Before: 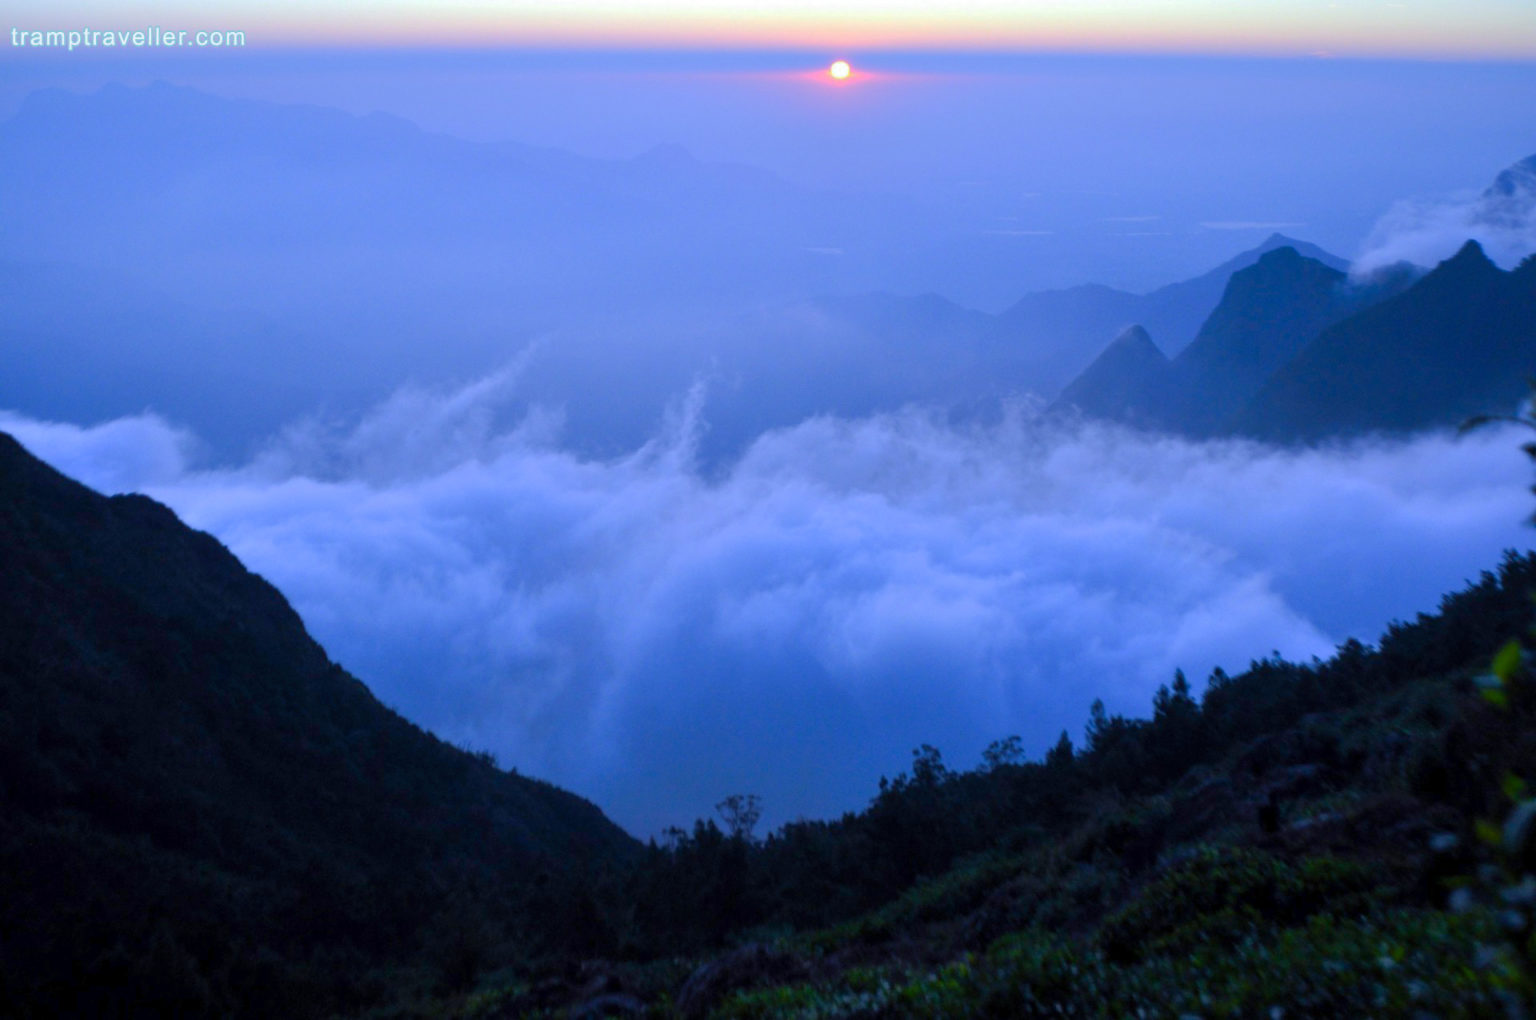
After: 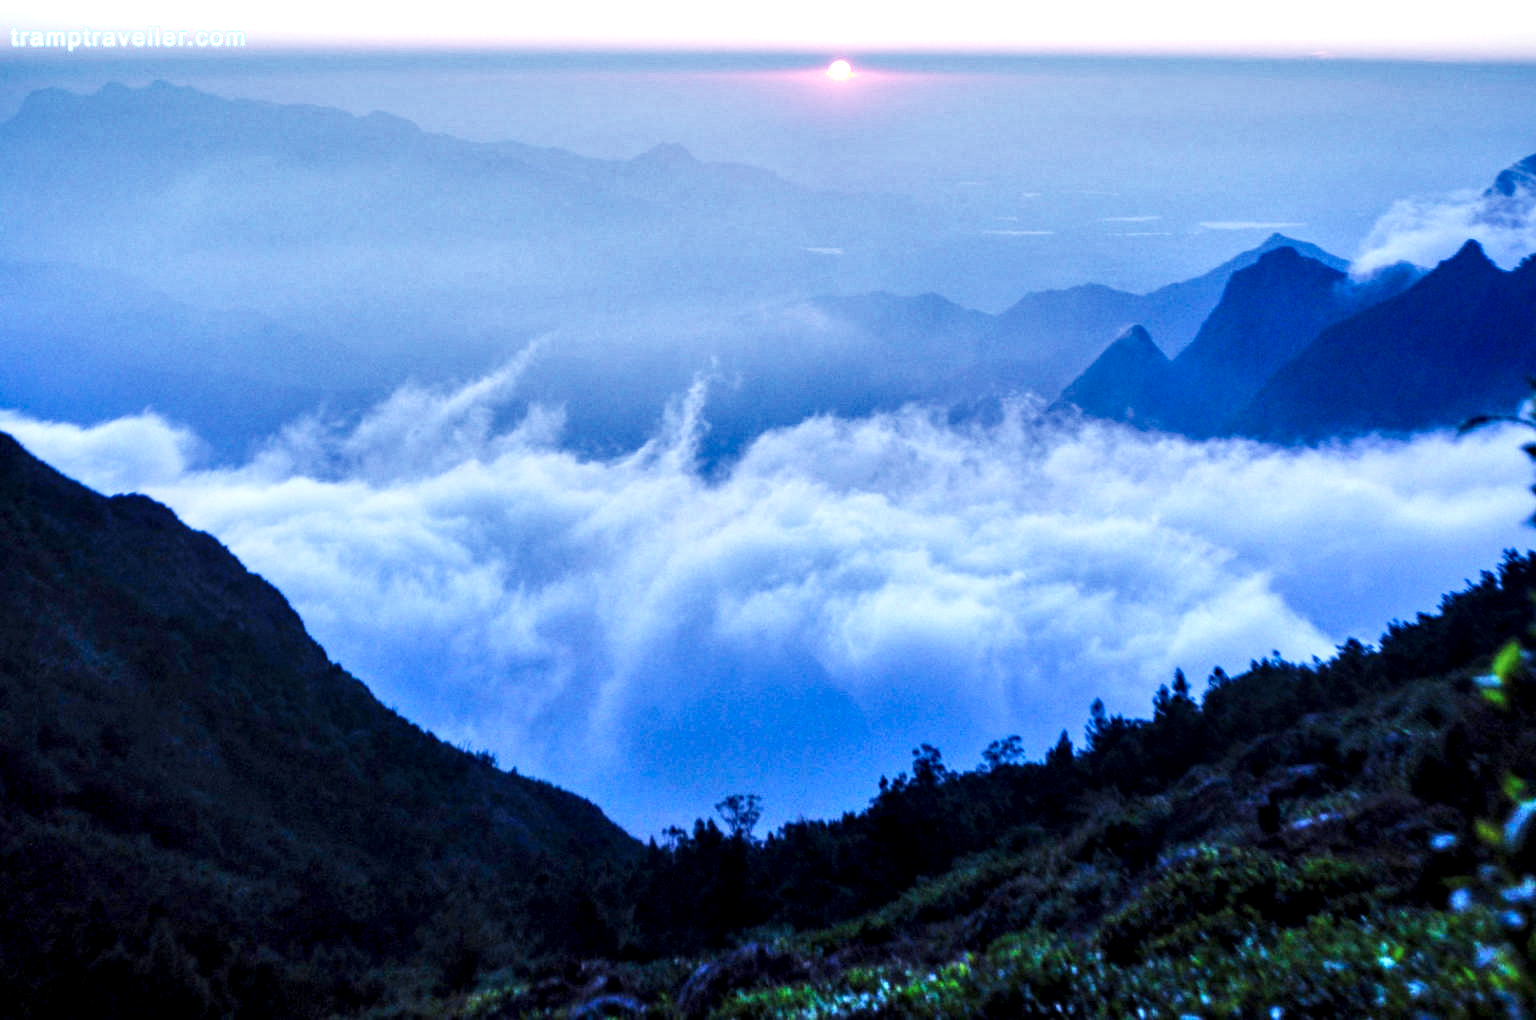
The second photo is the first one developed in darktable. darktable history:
shadows and highlights: low approximation 0.01, soften with gaussian
base curve: curves: ch0 [(0, 0) (0.026, 0.03) (0.109, 0.232) (0.351, 0.748) (0.669, 0.968) (1, 1)], preserve colors none
local contrast: highlights 65%, shadows 54%, detail 169%, midtone range 0.514
